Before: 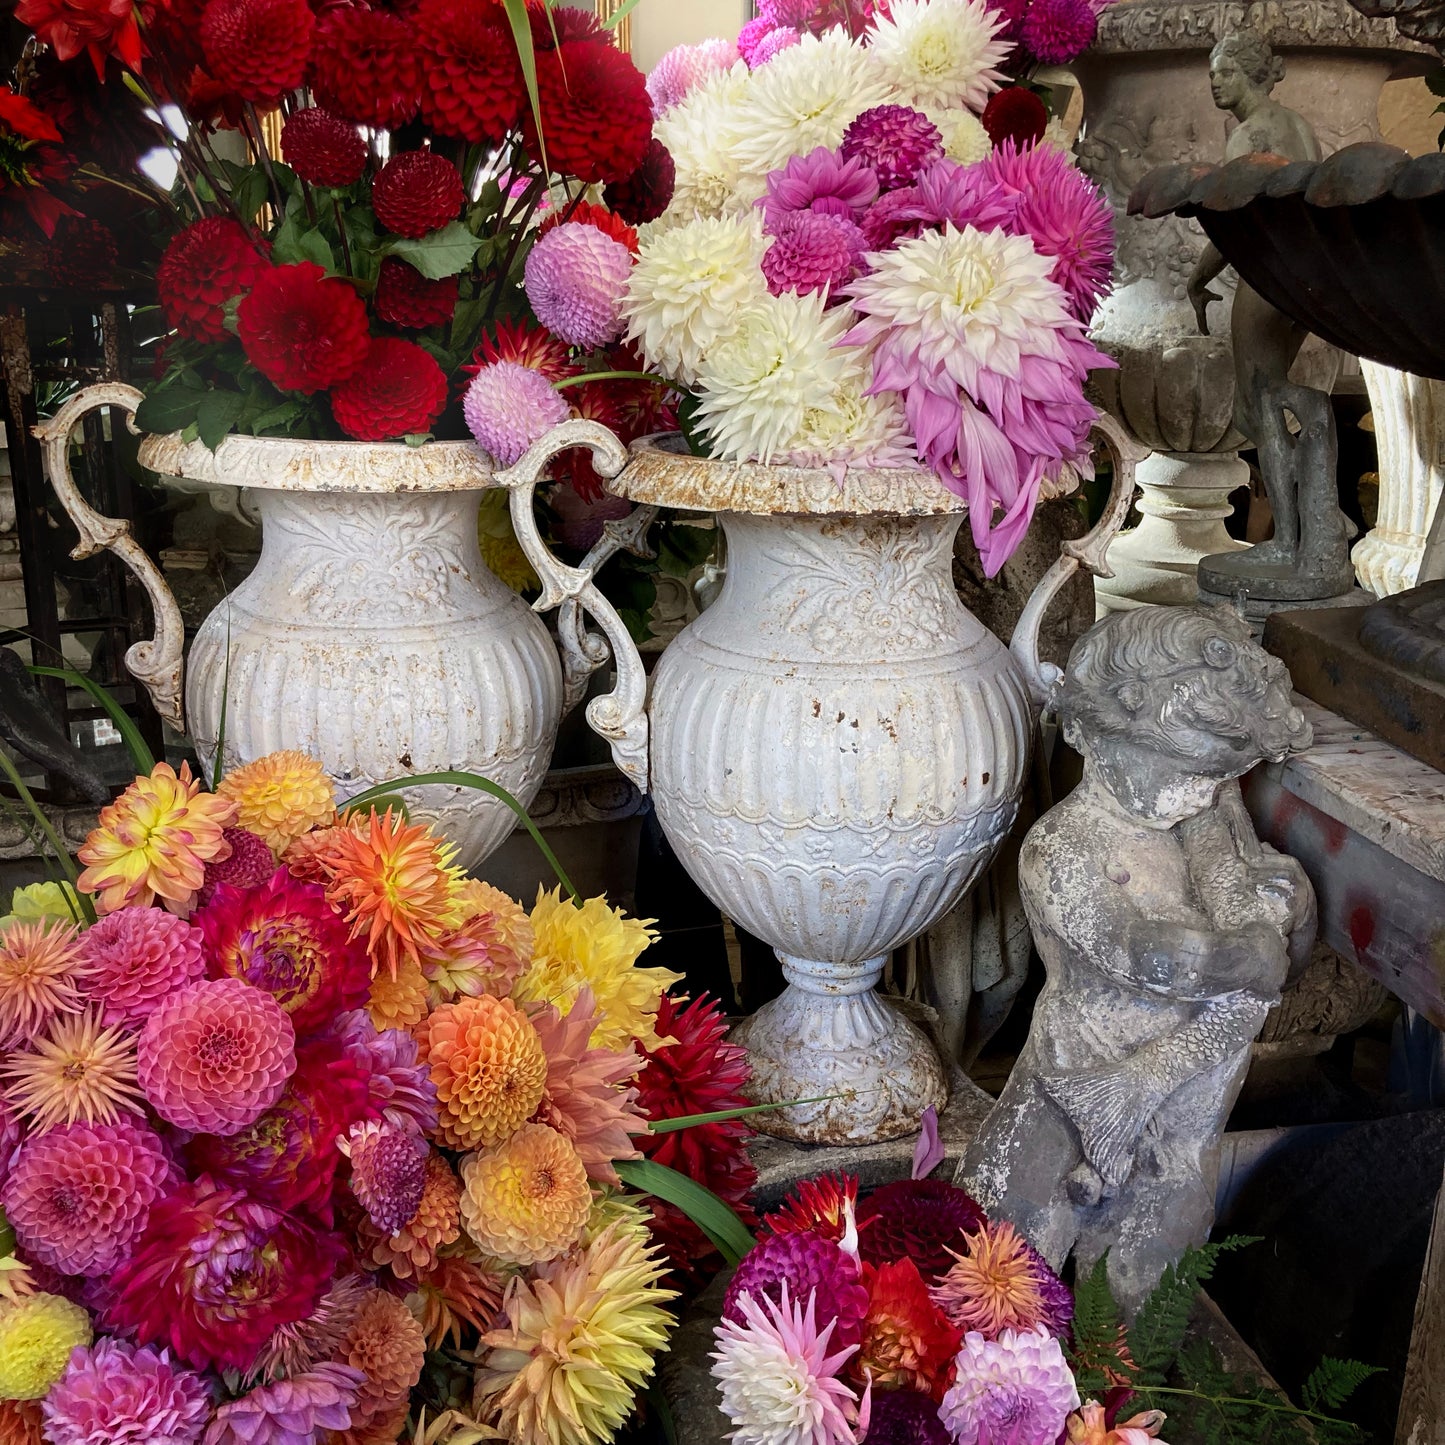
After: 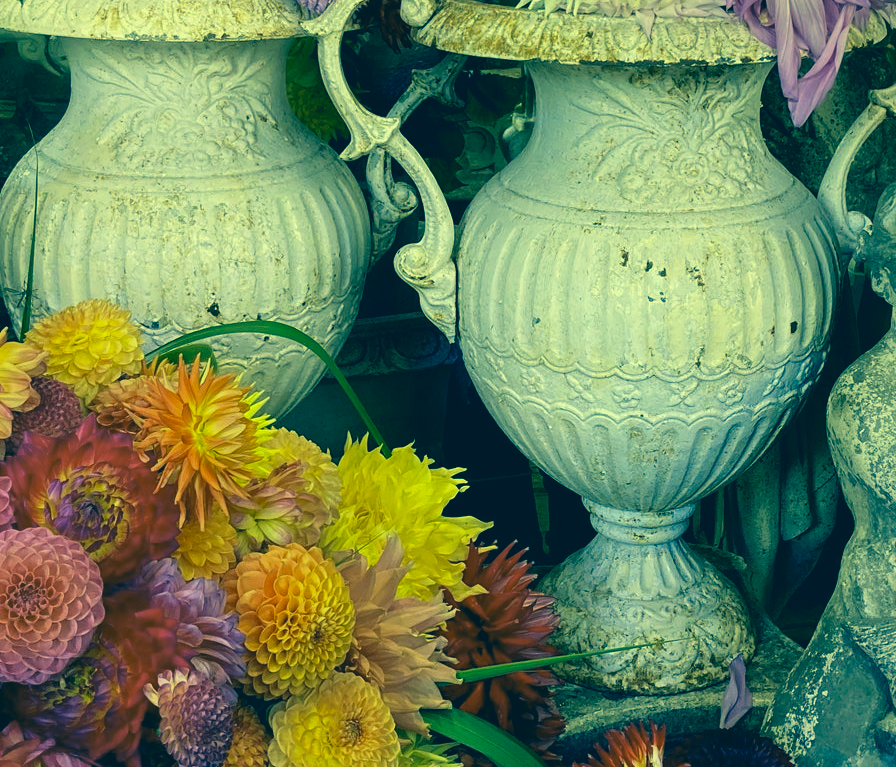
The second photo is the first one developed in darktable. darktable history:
crop: left 13.312%, top 31.28%, right 24.627%, bottom 15.582%
color correction: highlights a* -15.58, highlights b* 40, shadows a* -40, shadows b* -26.18
